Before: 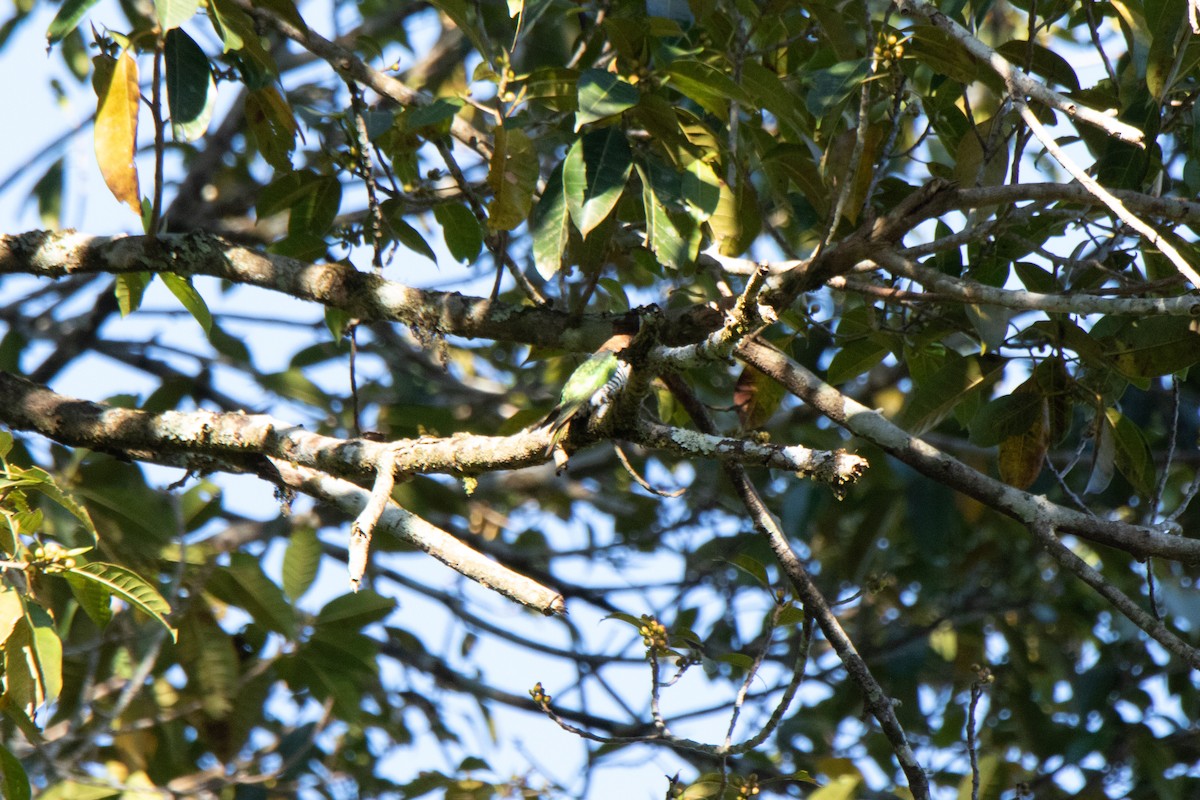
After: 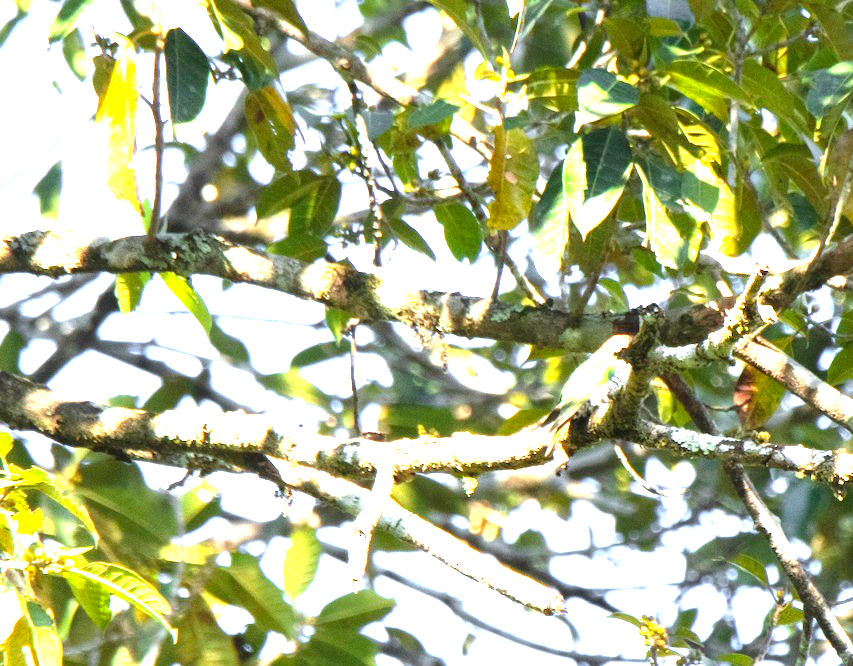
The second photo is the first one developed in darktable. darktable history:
exposure: black level correction 0, exposure 2.327 EV, compensate exposure bias true, compensate highlight preservation false
crop: right 28.885%, bottom 16.626%
color zones: curves: ch1 [(0.25, 0.61) (0.75, 0.248)]
